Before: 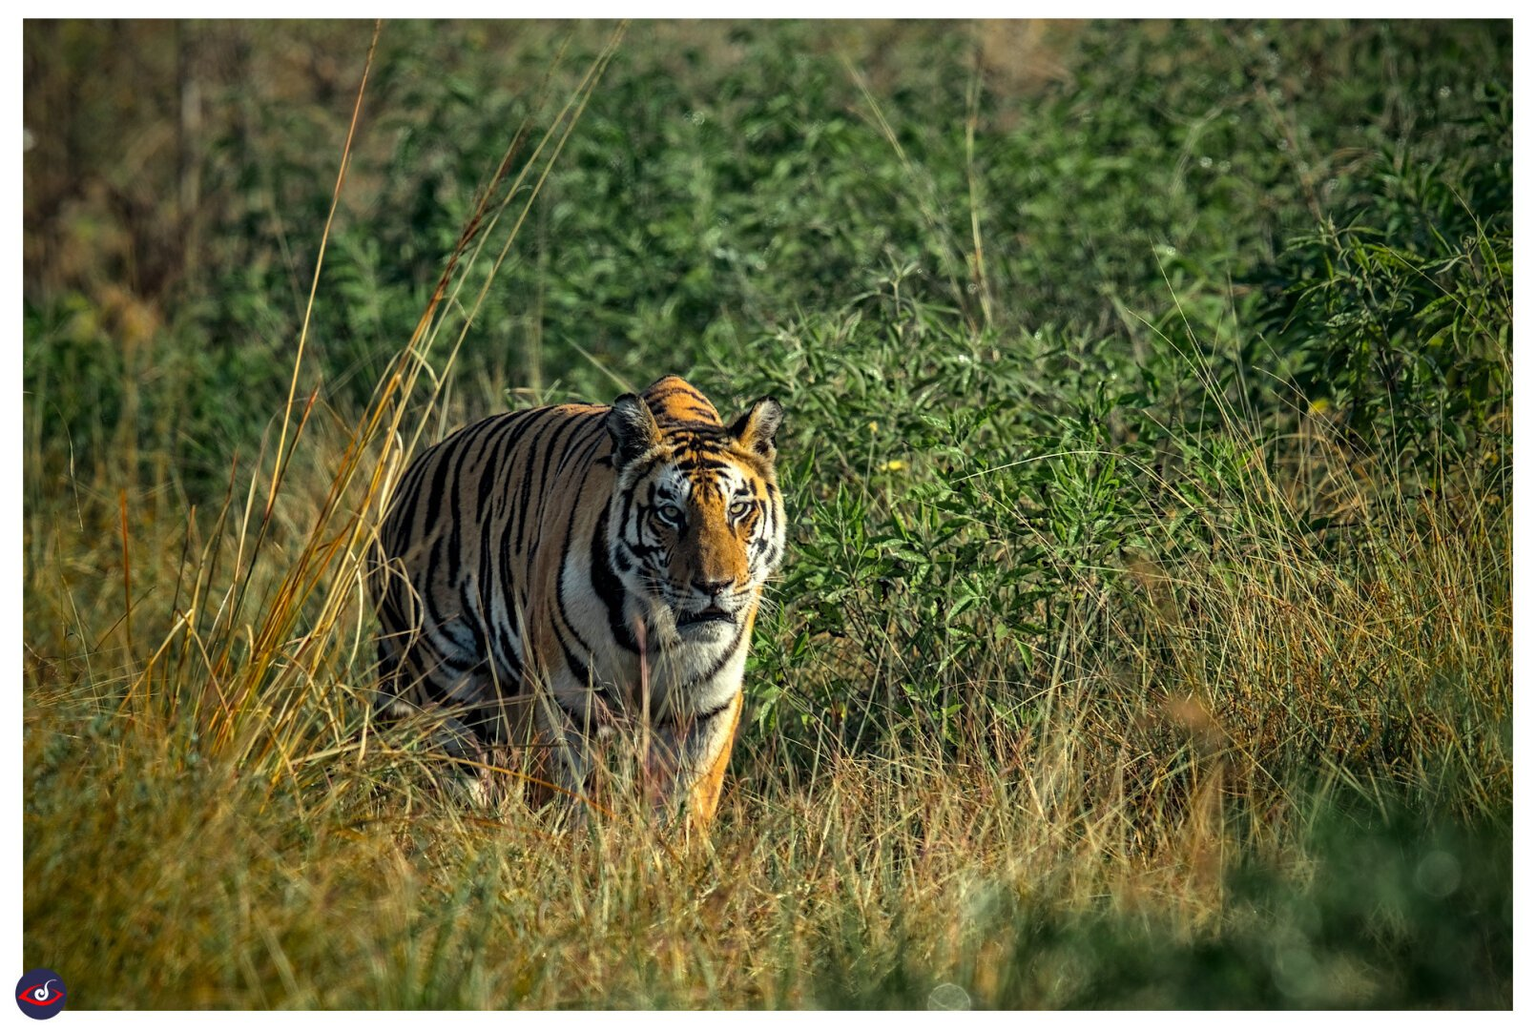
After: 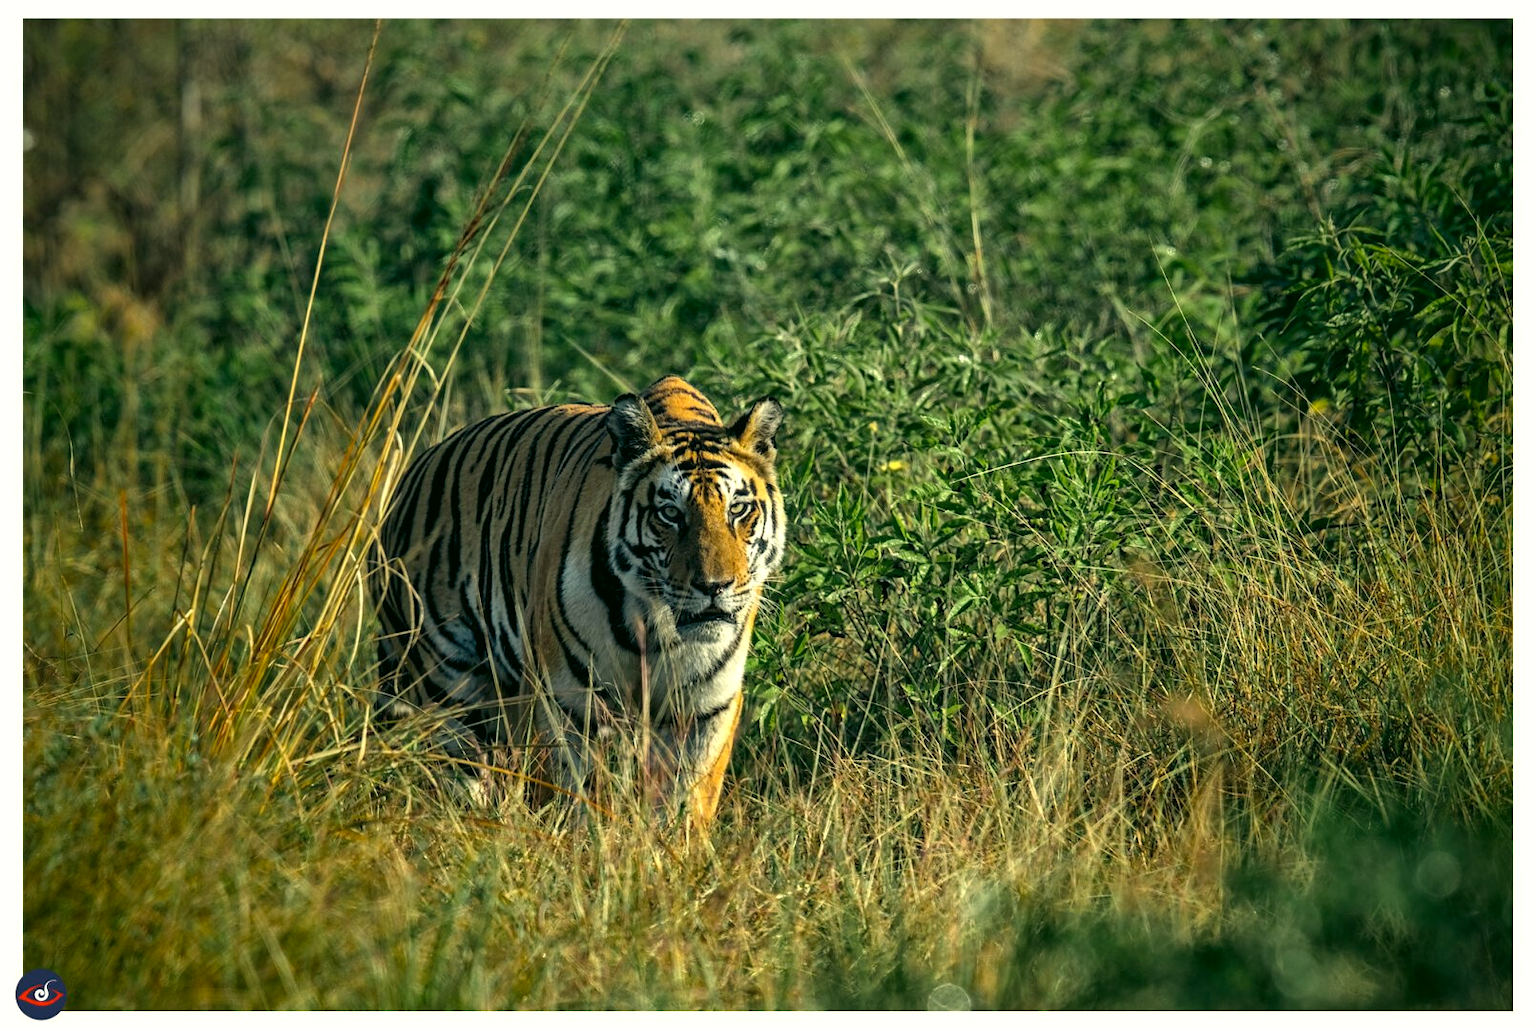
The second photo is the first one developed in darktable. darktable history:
shadows and highlights: shadows -12.87, white point adjustment 4.04, highlights 26.4
color correction: highlights a* -0.568, highlights b* 9.38, shadows a* -9.39, shadows b* 1.39
